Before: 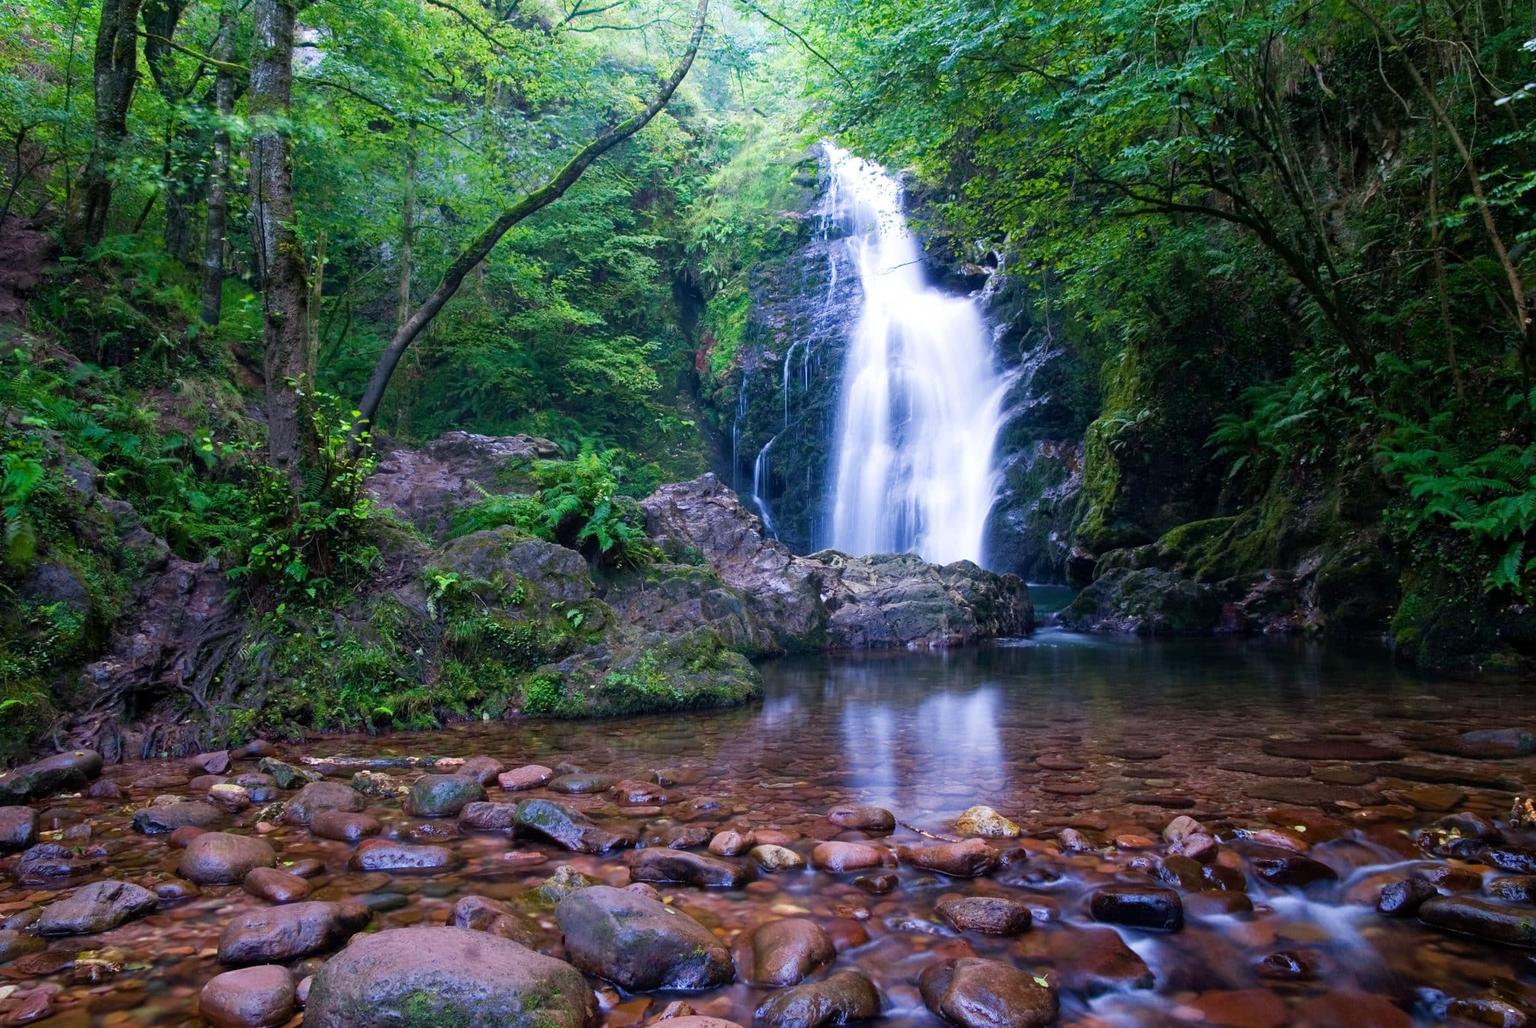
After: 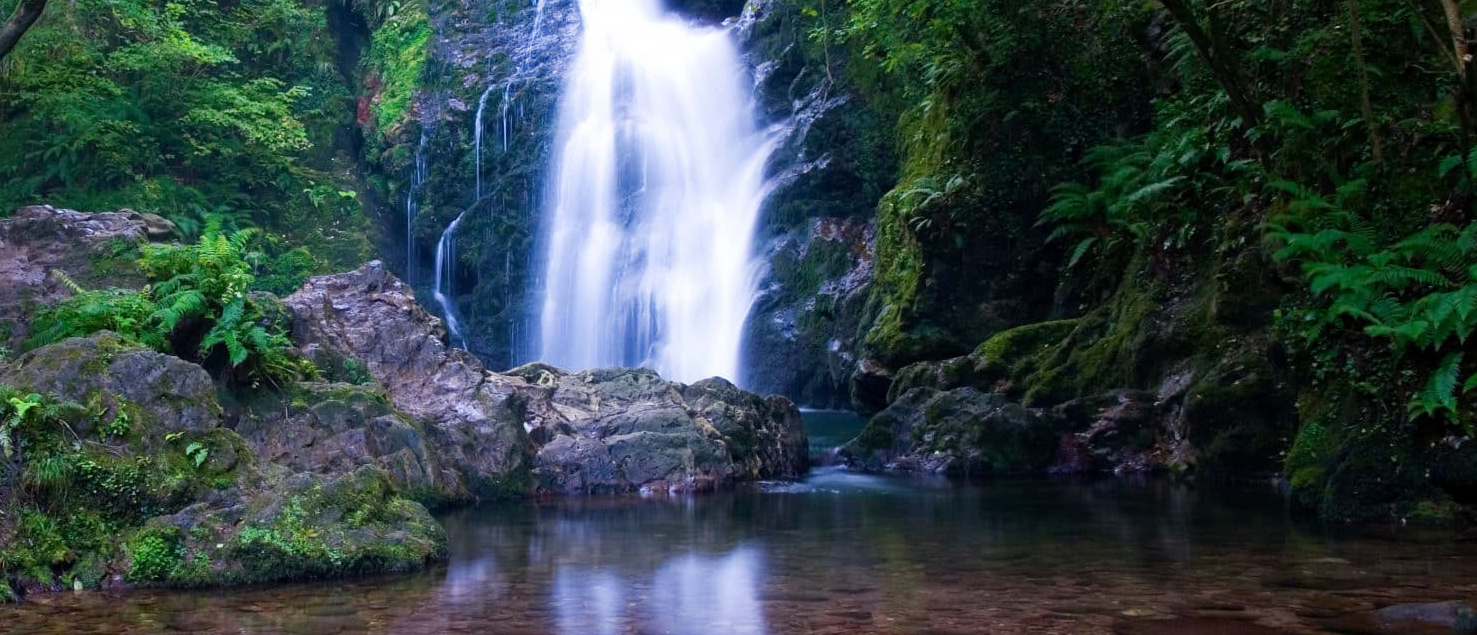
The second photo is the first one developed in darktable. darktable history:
crop and rotate: left 27.856%, top 27.033%, bottom 26.644%
